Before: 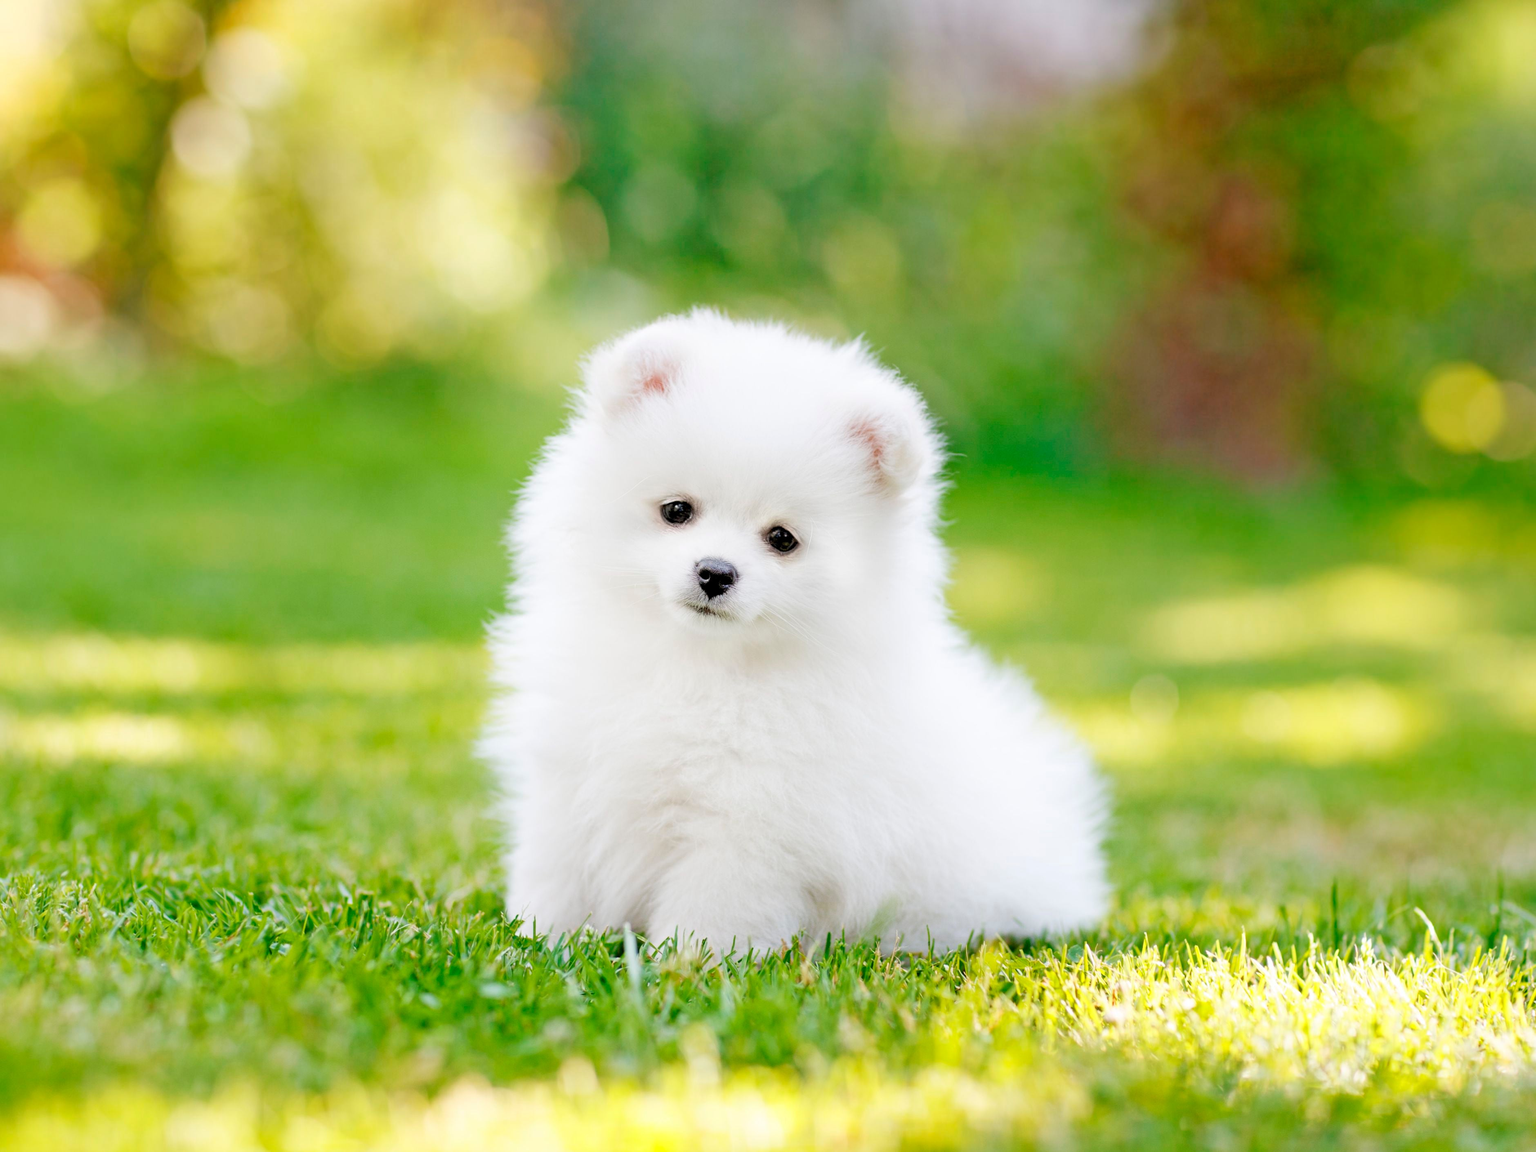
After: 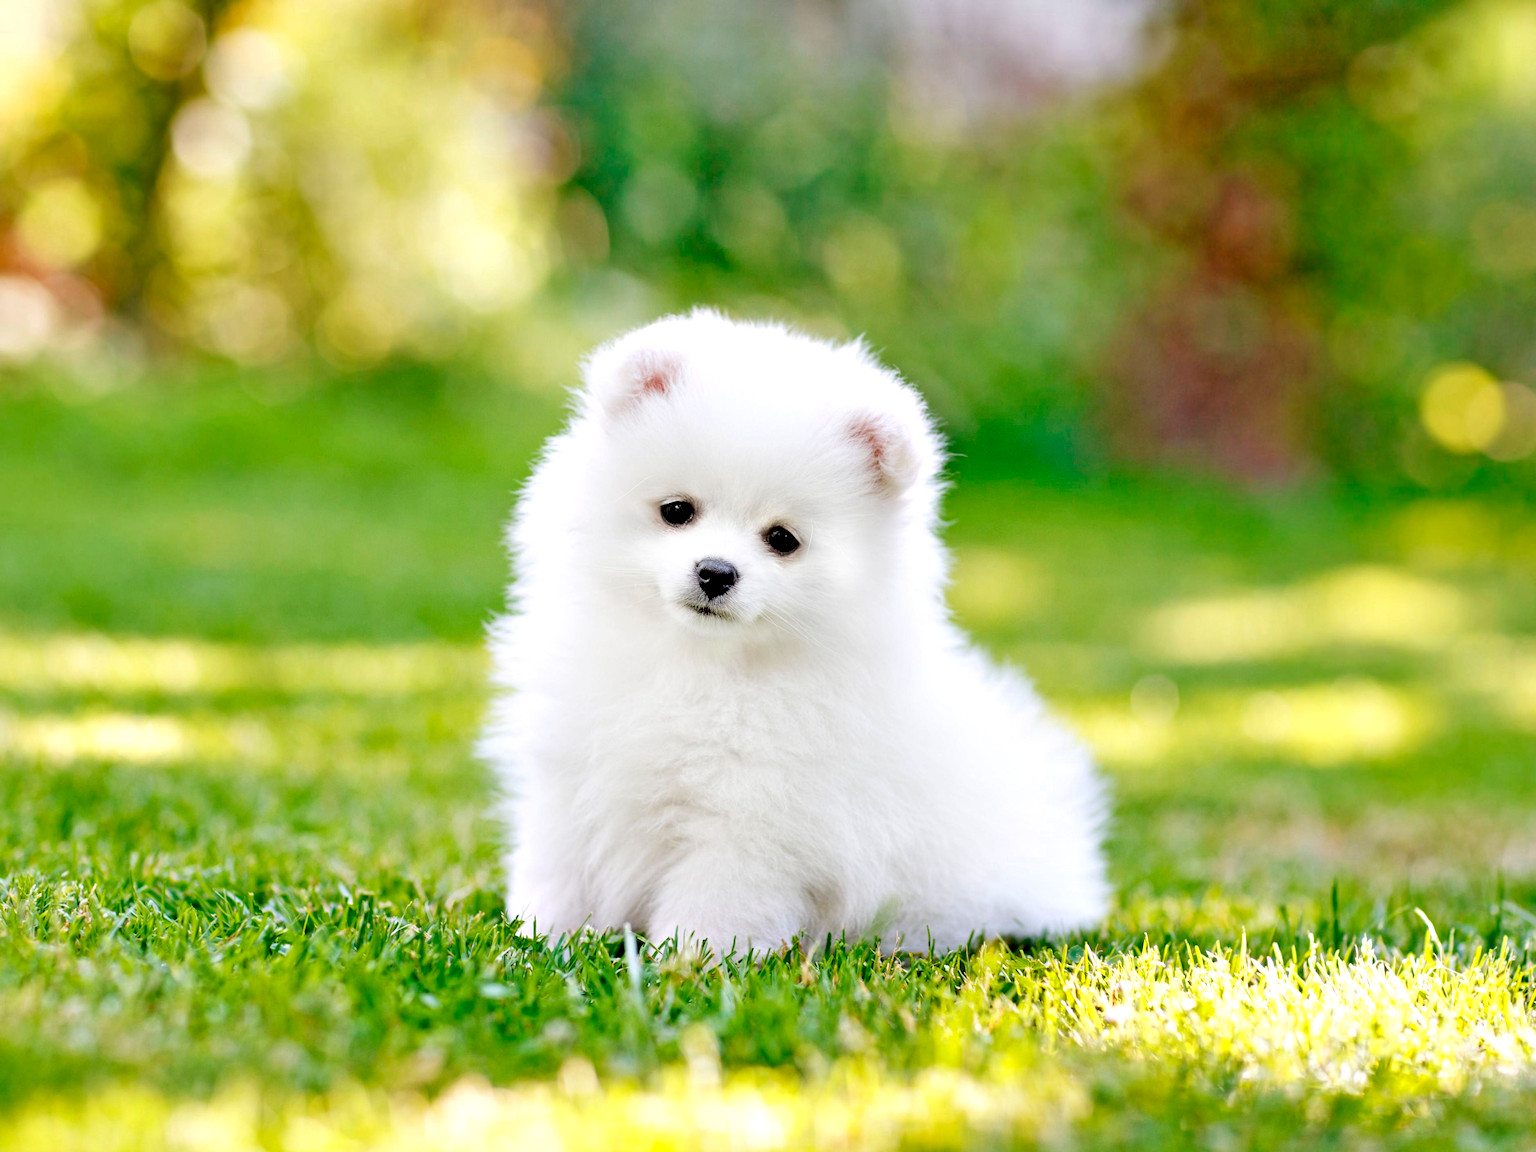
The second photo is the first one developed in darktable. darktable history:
contrast equalizer: octaves 7, y [[0.6 ×6], [0.55 ×6], [0 ×6], [0 ×6], [0 ×6]]
